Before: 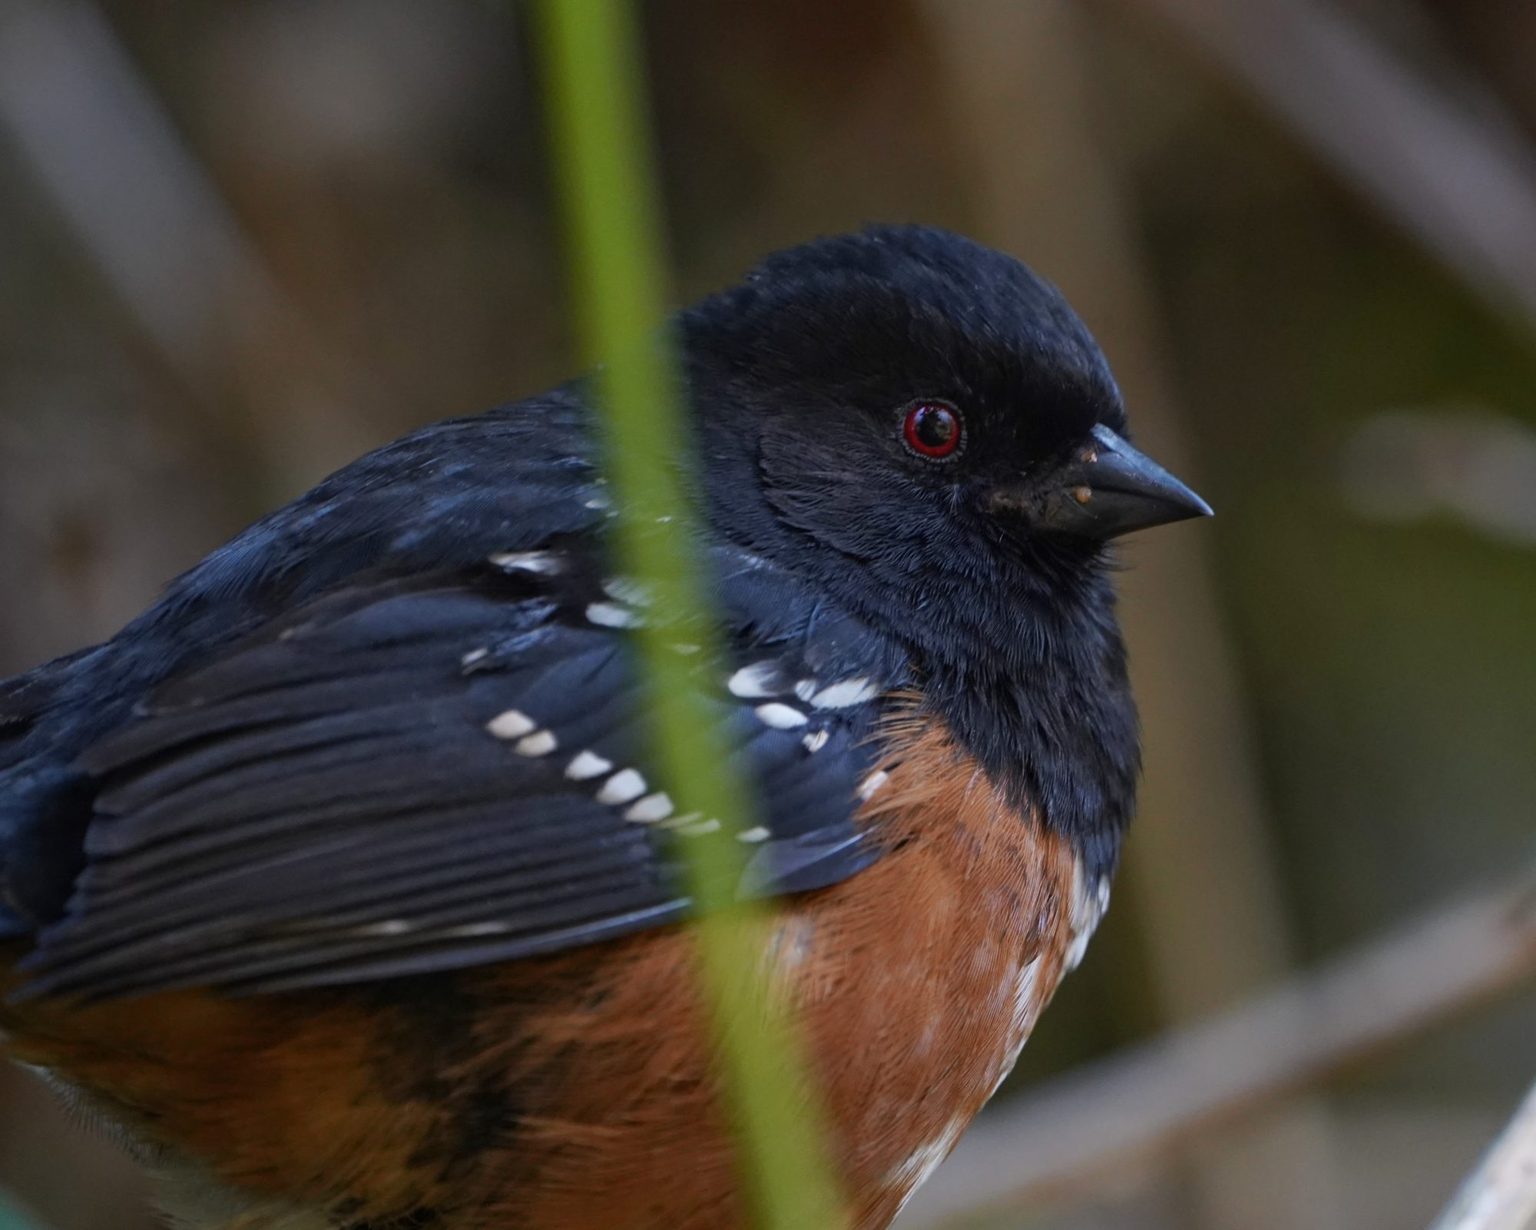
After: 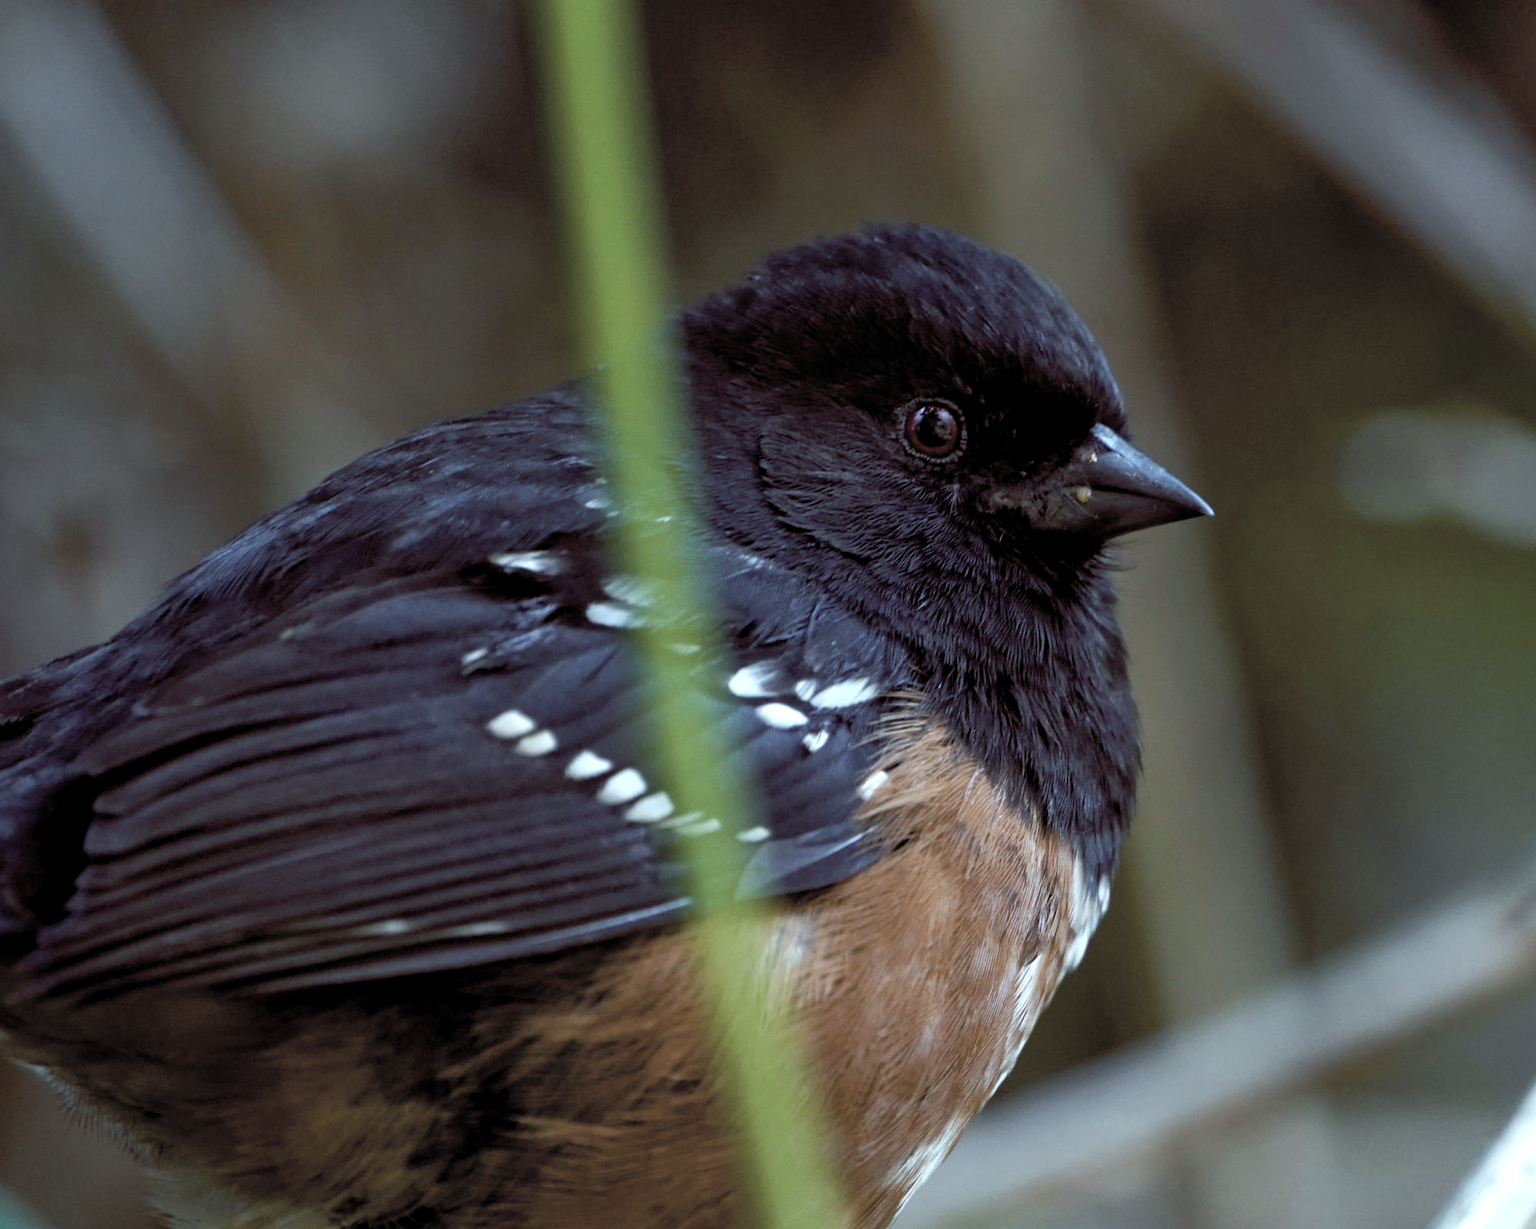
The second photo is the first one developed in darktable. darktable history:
color balance rgb: shadows lift › luminance -7.7%, shadows lift › chroma 2.13%, shadows lift › hue 200.79°, power › luminance -7.77%, power › chroma 2.27%, power › hue 220.69°, highlights gain › luminance 15.15%, highlights gain › chroma 4%, highlights gain › hue 209.35°, global offset › luminance -0.21%, global offset › chroma 0.27%, perceptual saturation grading › global saturation 24.42%, perceptual saturation grading › highlights -24.42%, perceptual saturation grading › mid-tones 24.42%, perceptual saturation grading › shadows 40%, perceptual brilliance grading › global brilliance -5%, perceptual brilliance grading › highlights 24.42%, perceptual brilliance grading › mid-tones 7%, perceptual brilliance grading › shadows -5%
contrast brightness saturation: brightness 0.18, saturation -0.5
